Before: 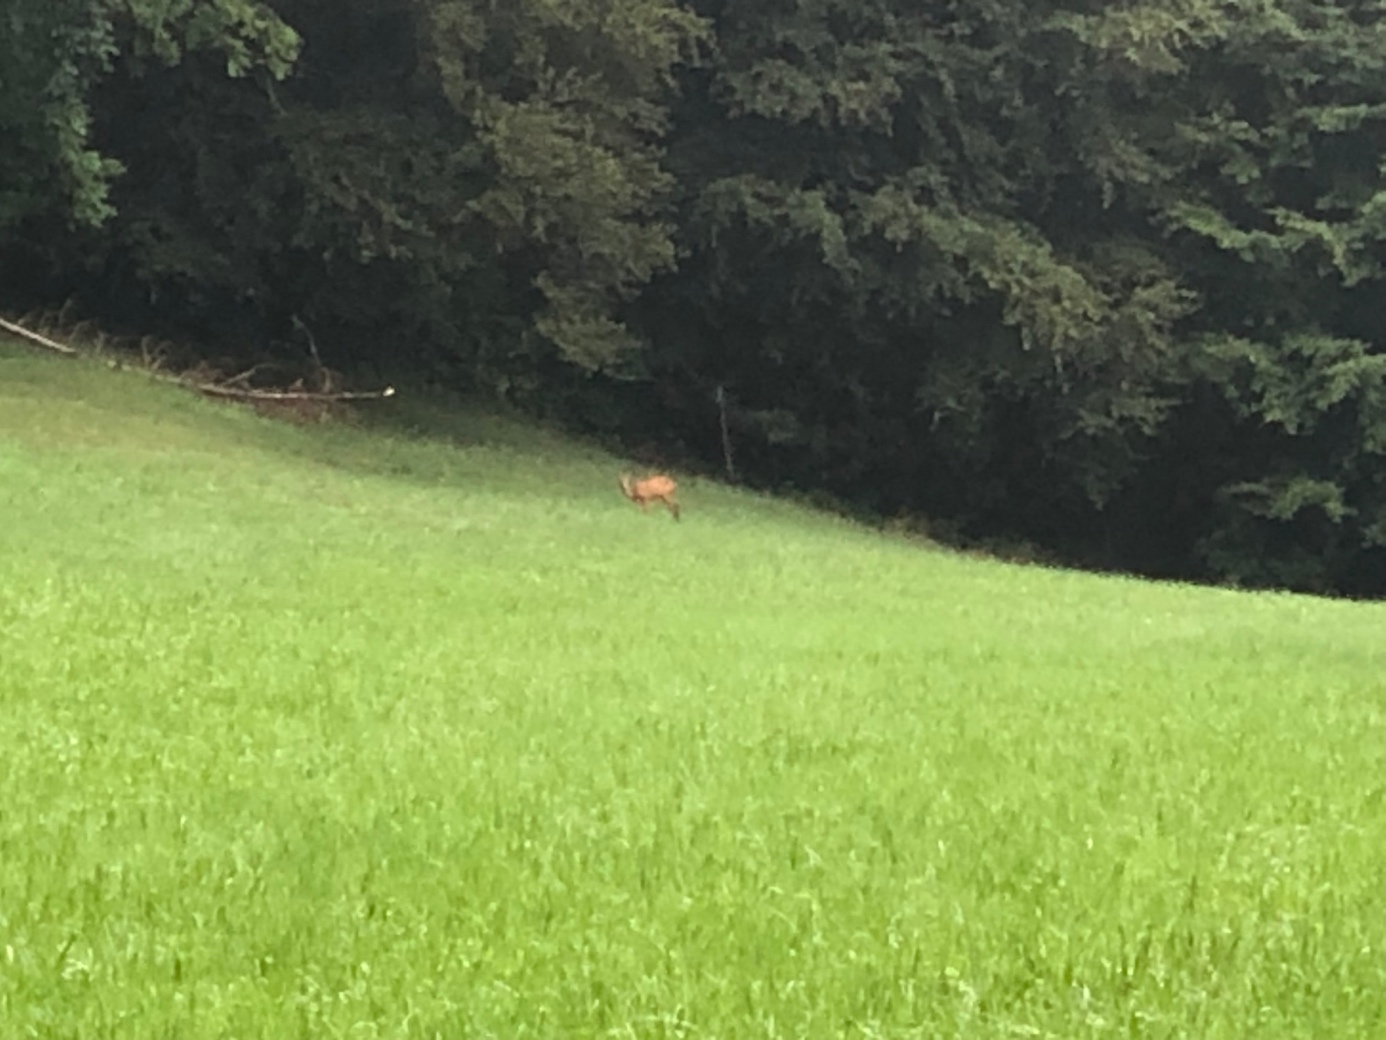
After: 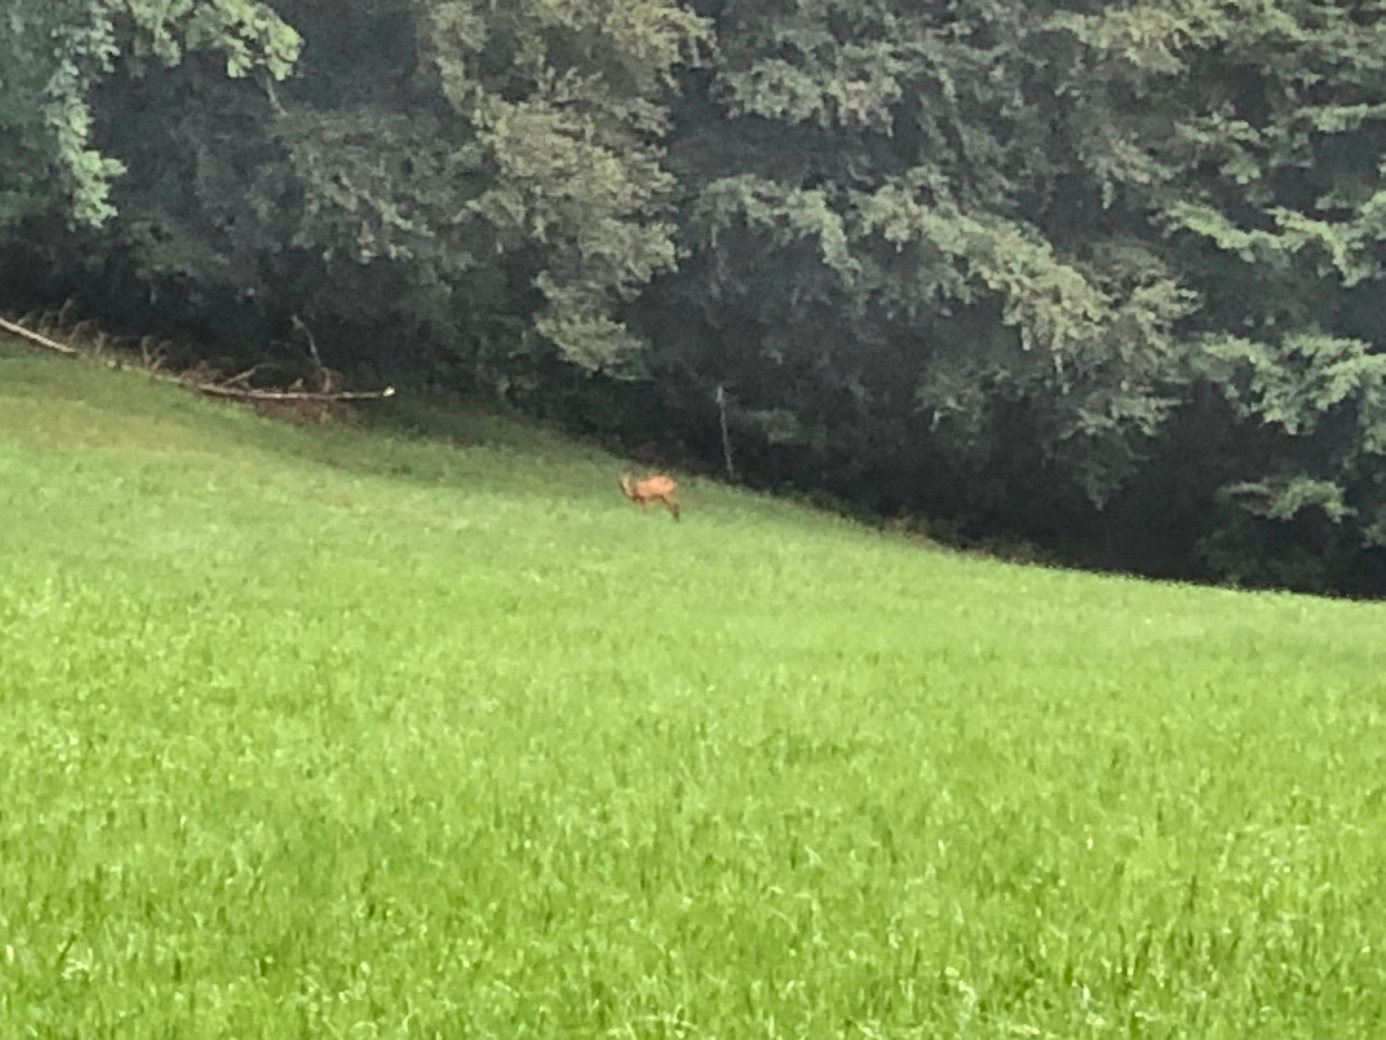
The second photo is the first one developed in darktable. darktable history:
shadows and highlights: shadows 75.79, highlights -25.69, shadows color adjustment 99.14%, highlights color adjustment 0.17%, soften with gaussian
local contrast: on, module defaults
